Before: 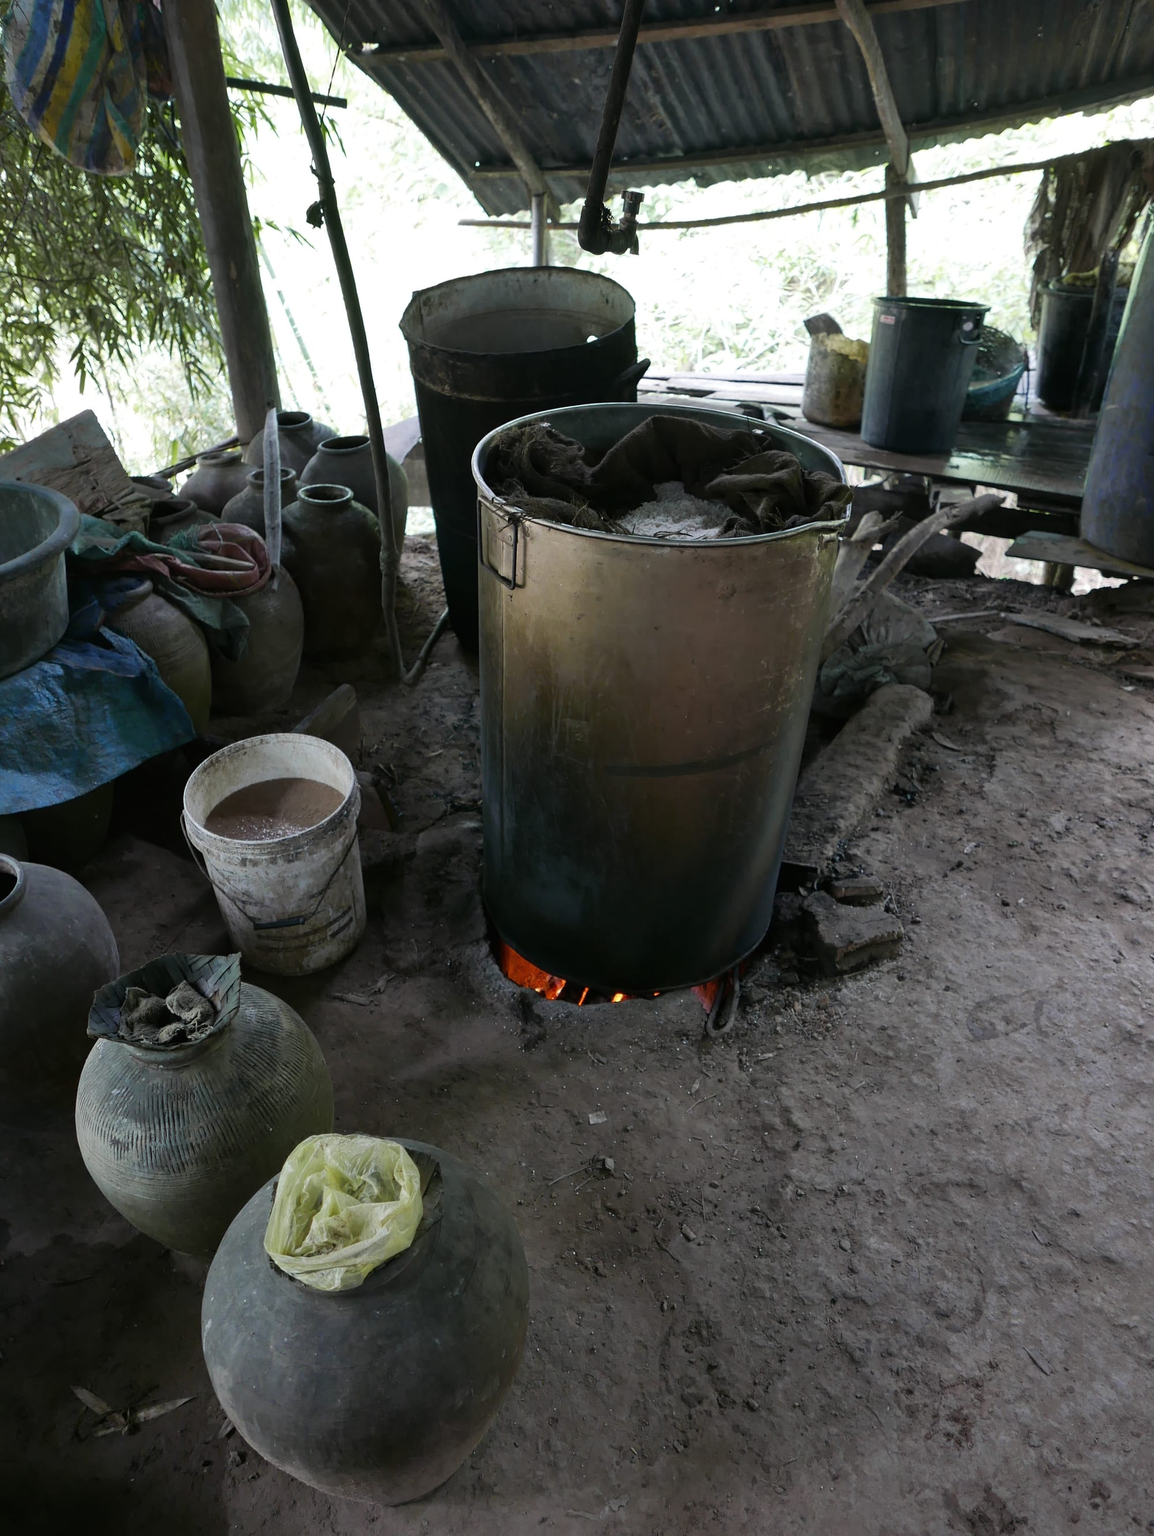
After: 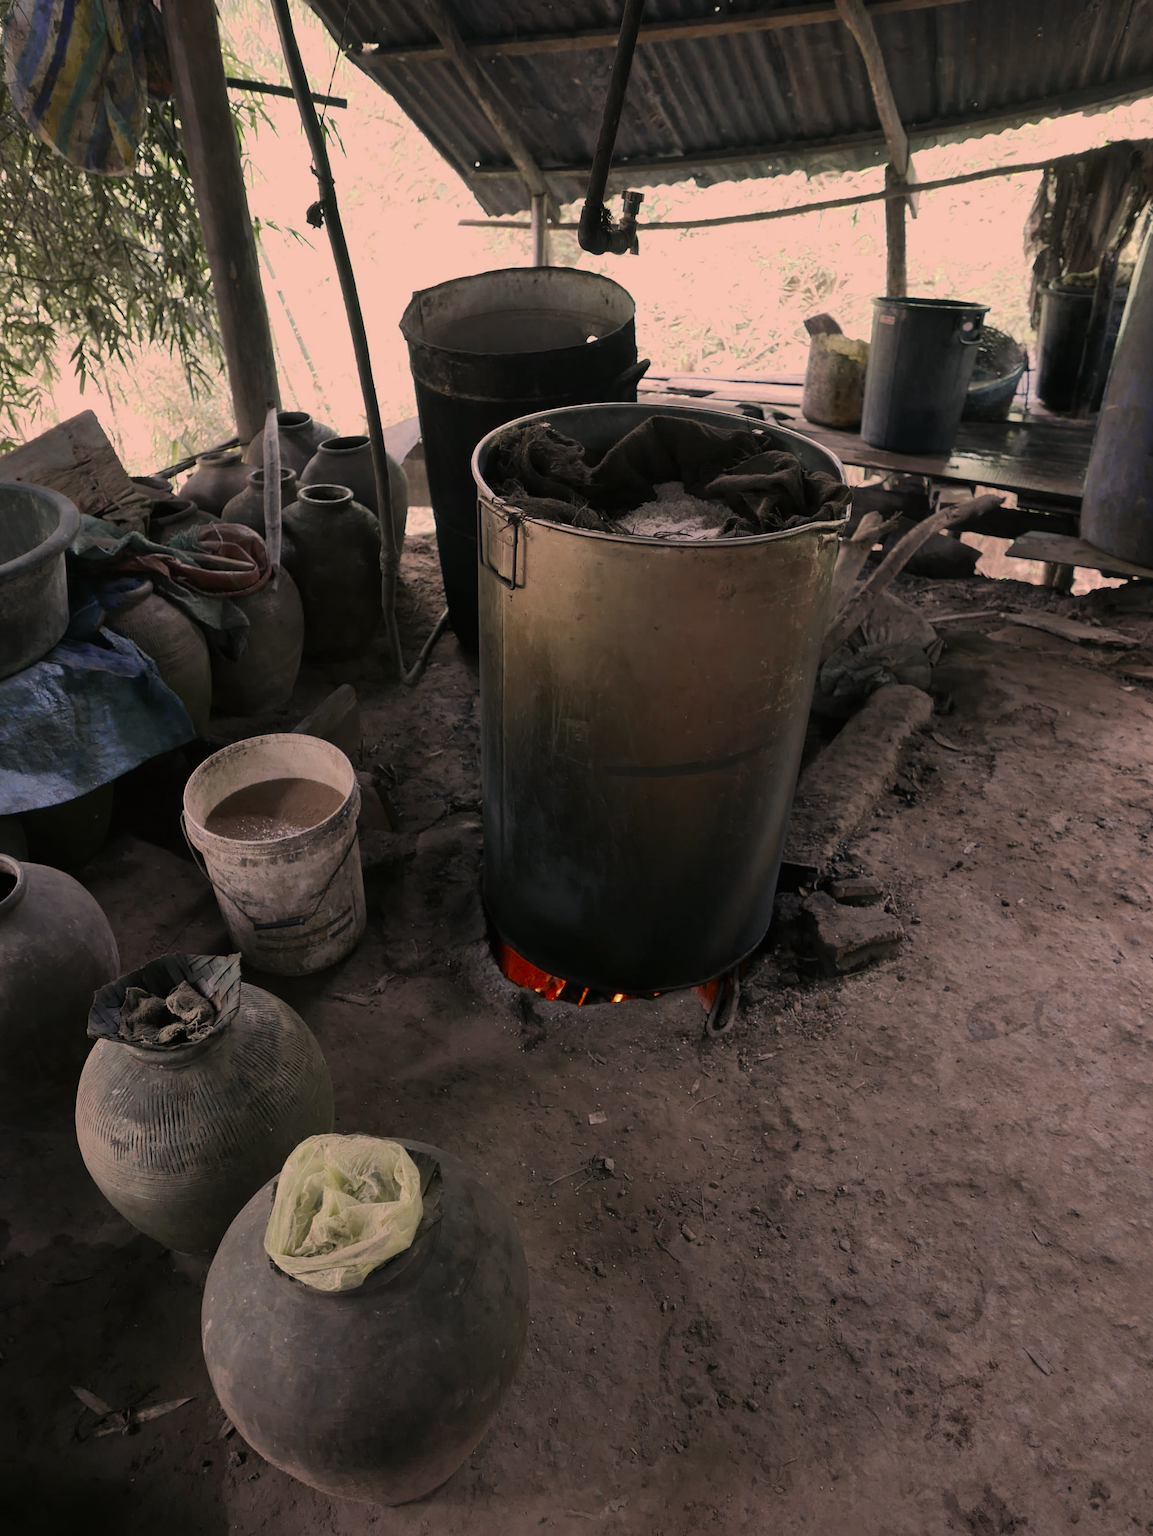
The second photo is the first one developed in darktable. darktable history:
color correction: highlights a* 21.04, highlights b* 19.83
color zones: curves: ch0 [(0, 0.5) (0.125, 0.4) (0.25, 0.5) (0.375, 0.4) (0.5, 0.4) (0.625, 0.6) (0.75, 0.6) (0.875, 0.5)]; ch1 [(0, 0.35) (0.125, 0.45) (0.25, 0.35) (0.375, 0.35) (0.5, 0.35) (0.625, 0.35) (0.75, 0.45) (0.875, 0.35)]; ch2 [(0, 0.6) (0.125, 0.5) (0.25, 0.5) (0.375, 0.6) (0.5, 0.6) (0.625, 0.5) (0.75, 0.5) (0.875, 0.5)], mix 41.57%
shadows and highlights: shadows -20.06, white point adjustment -2.11, highlights -34.97
